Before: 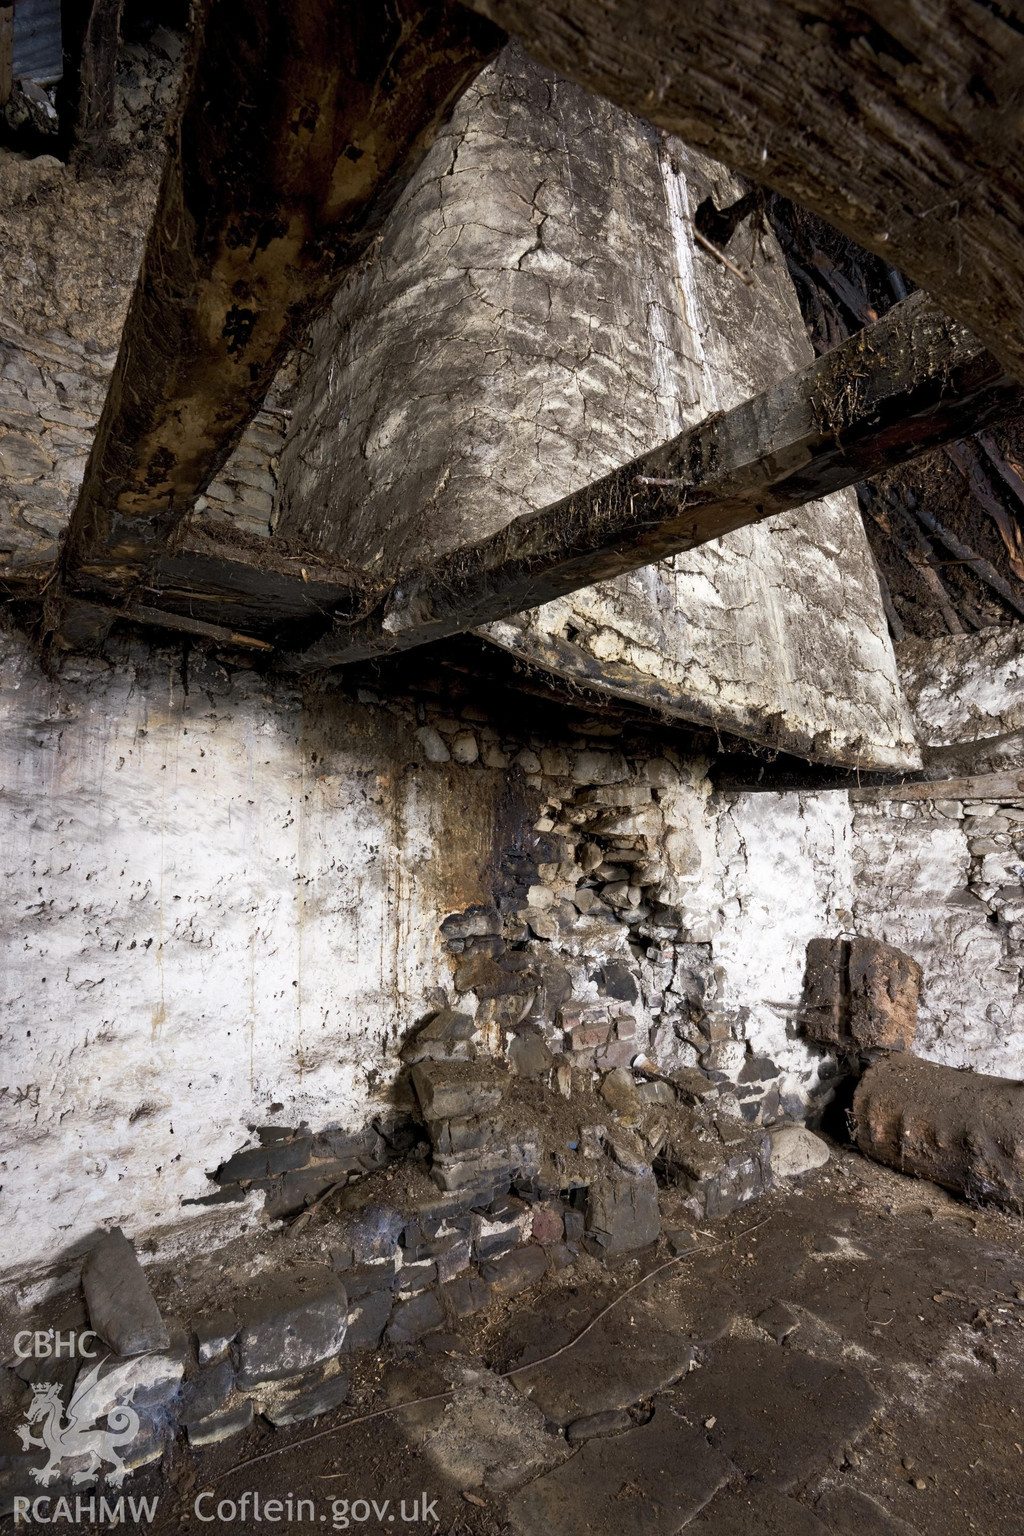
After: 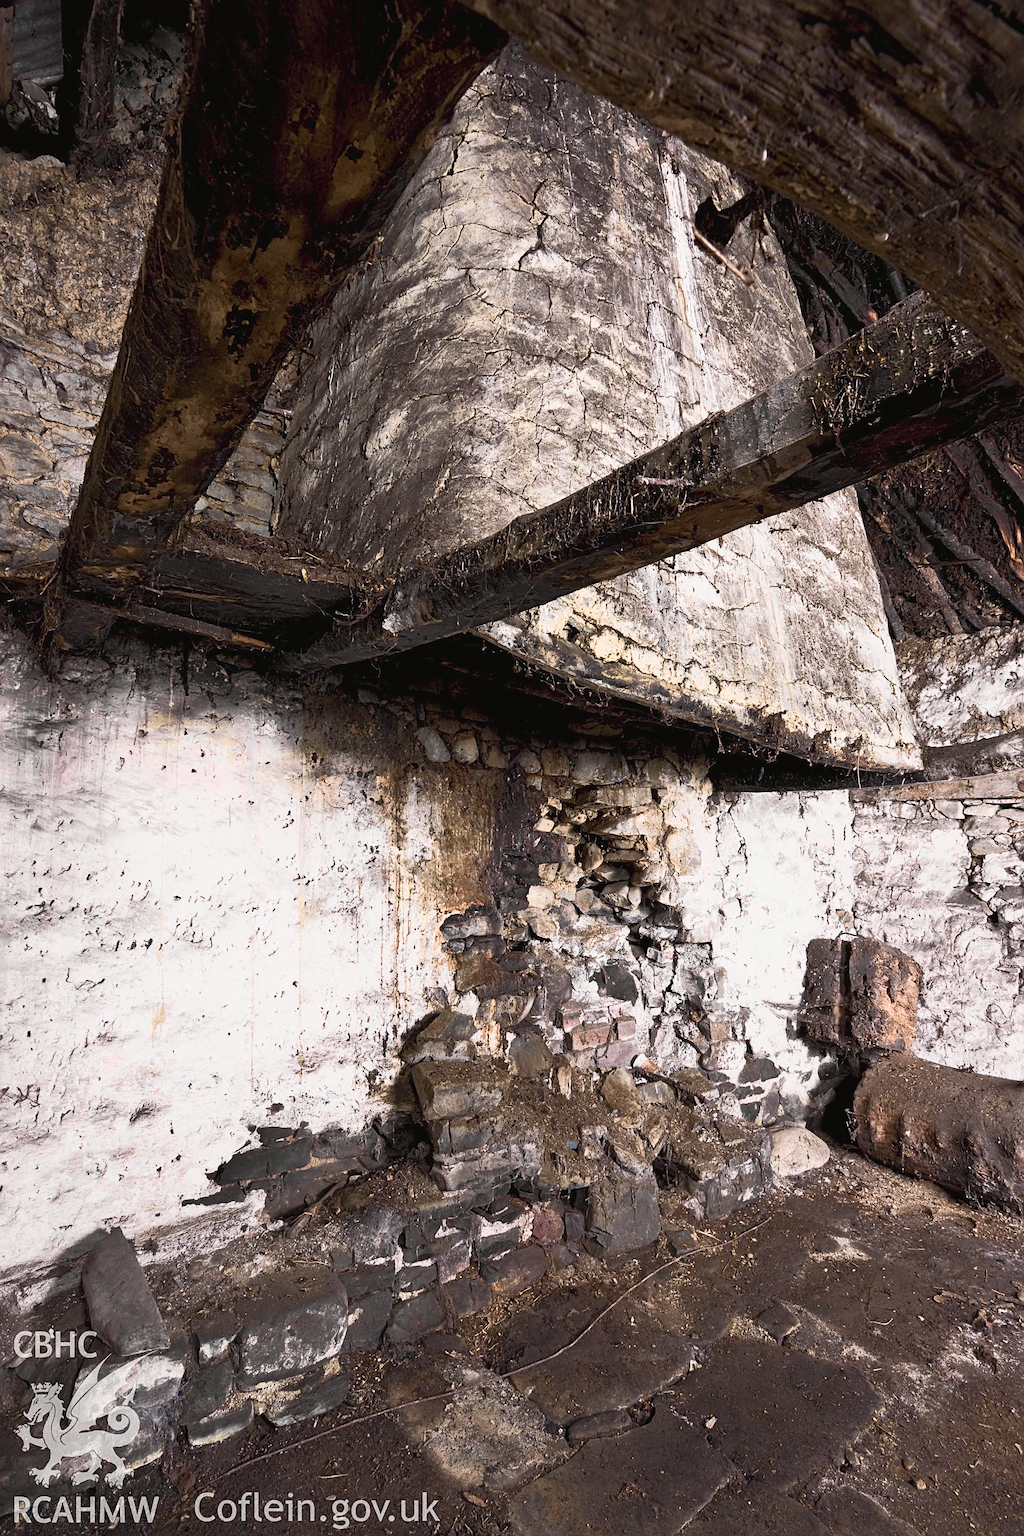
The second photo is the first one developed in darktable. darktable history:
velvia: strength 14.46%
tone curve: curves: ch0 [(0, 0.026) (0.172, 0.194) (0.398, 0.437) (0.469, 0.544) (0.612, 0.741) (0.845, 0.926) (1, 0.968)]; ch1 [(0, 0) (0.437, 0.453) (0.472, 0.467) (0.502, 0.502) (0.531, 0.537) (0.574, 0.583) (0.617, 0.64) (0.699, 0.749) (0.859, 0.919) (1, 1)]; ch2 [(0, 0) (0.33, 0.301) (0.421, 0.443) (0.476, 0.502) (0.511, 0.504) (0.553, 0.55) (0.595, 0.586) (0.664, 0.664) (1, 1)], color space Lab, independent channels, preserve colors none
sharpen: on, module defaults
